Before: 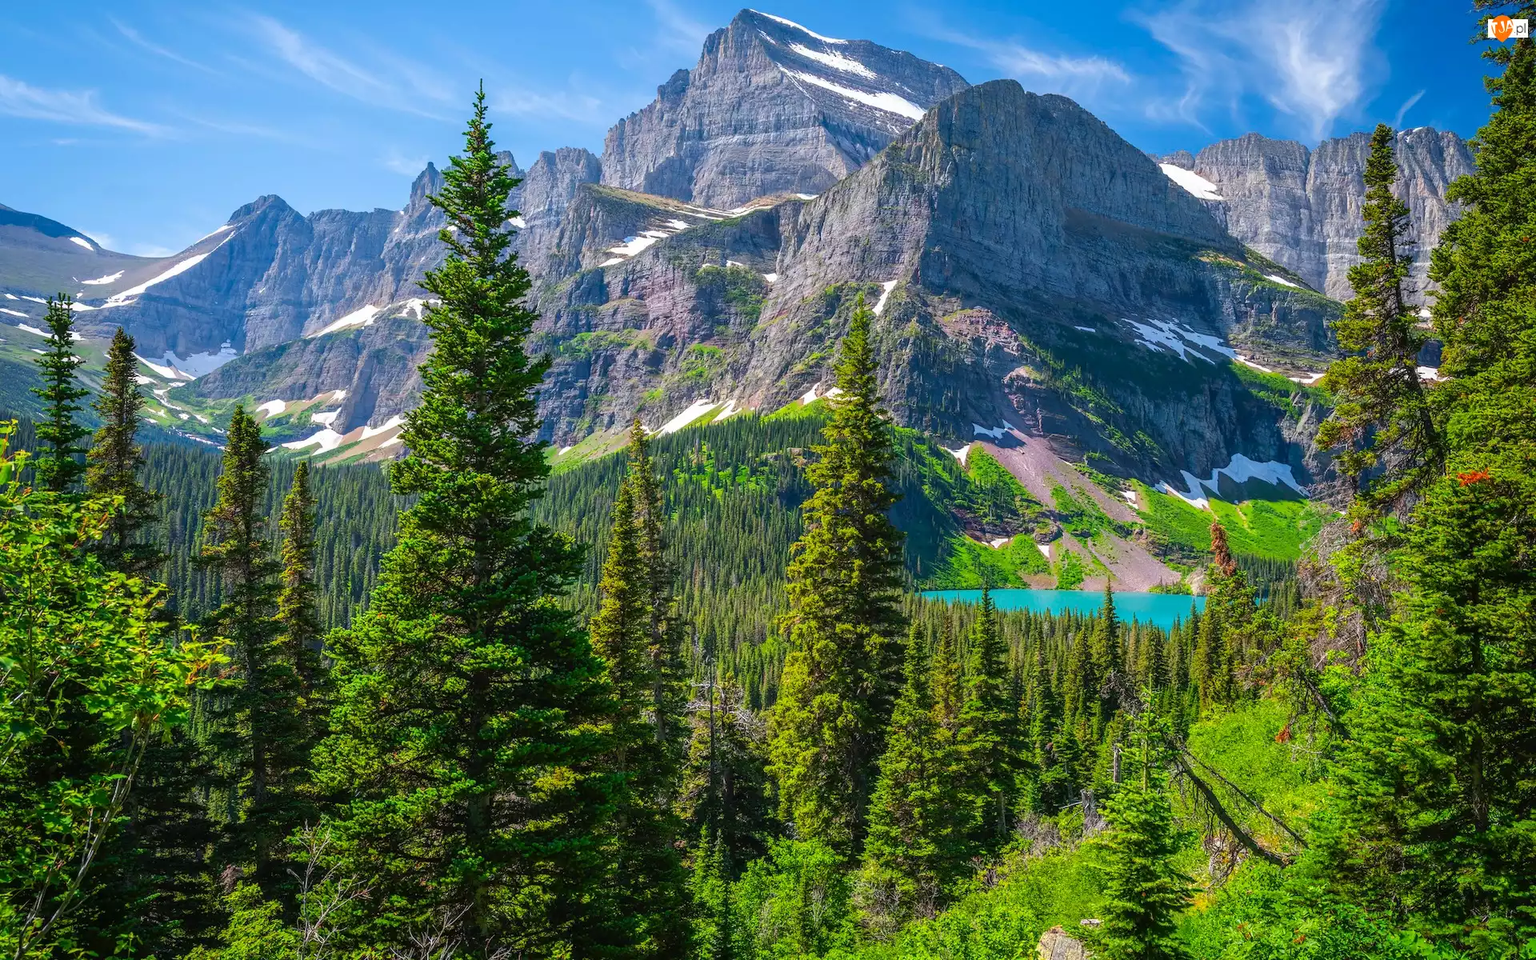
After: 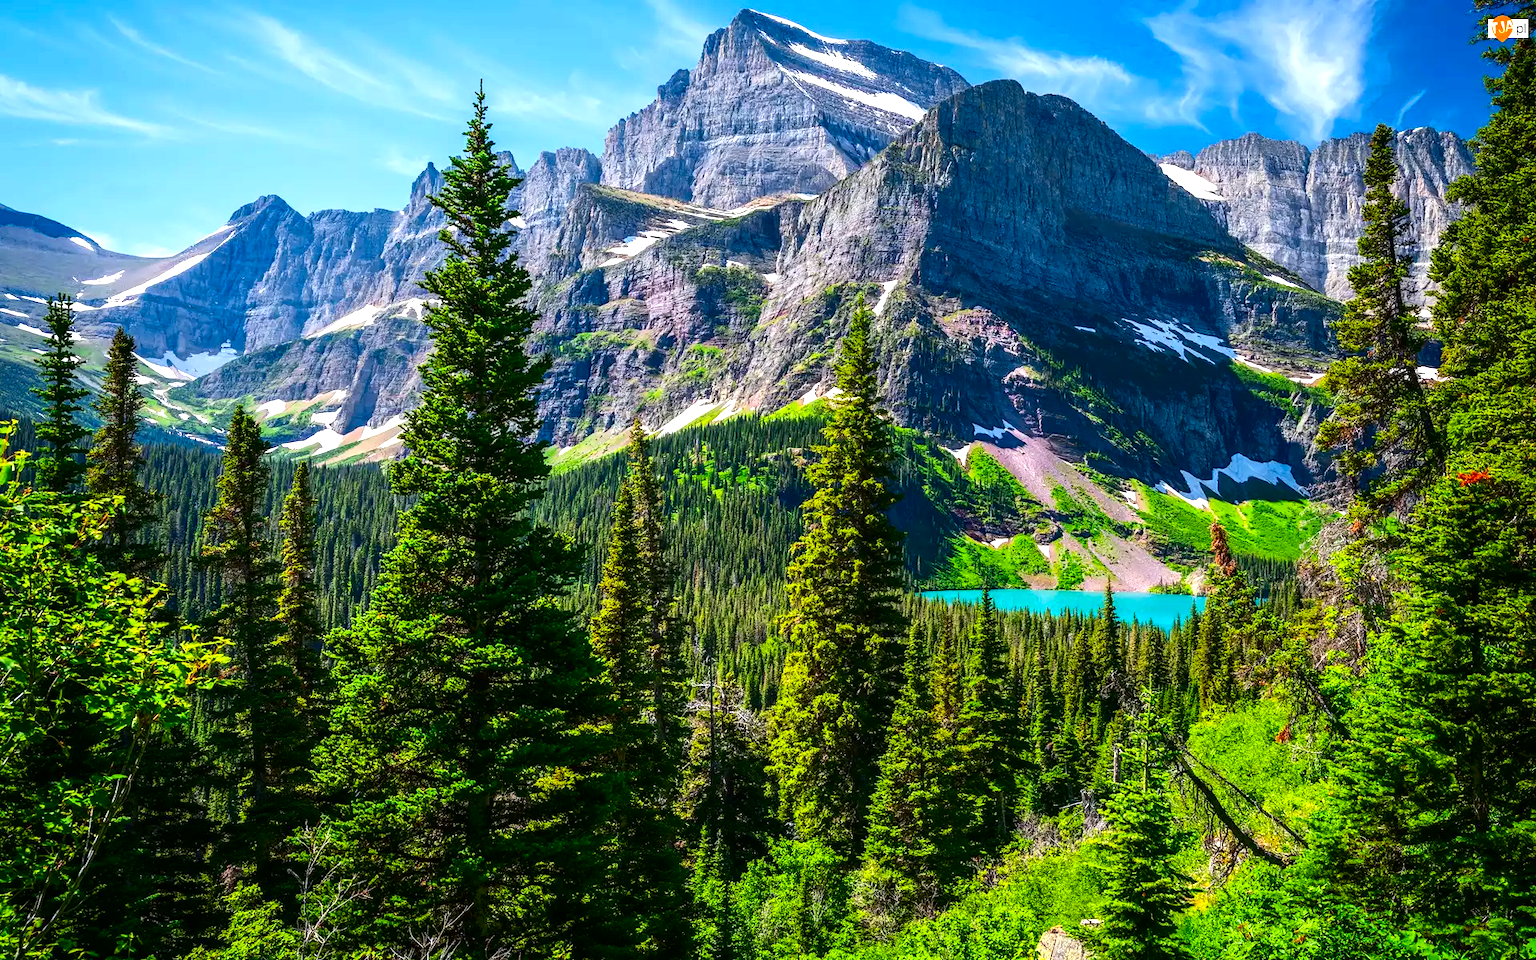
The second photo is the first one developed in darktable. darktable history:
contrast brightness saturation: contrast 0.185, brightness -0.223, saturation 0.117
exposure: exposure 0.64 EV, compensate highlight preservation false
